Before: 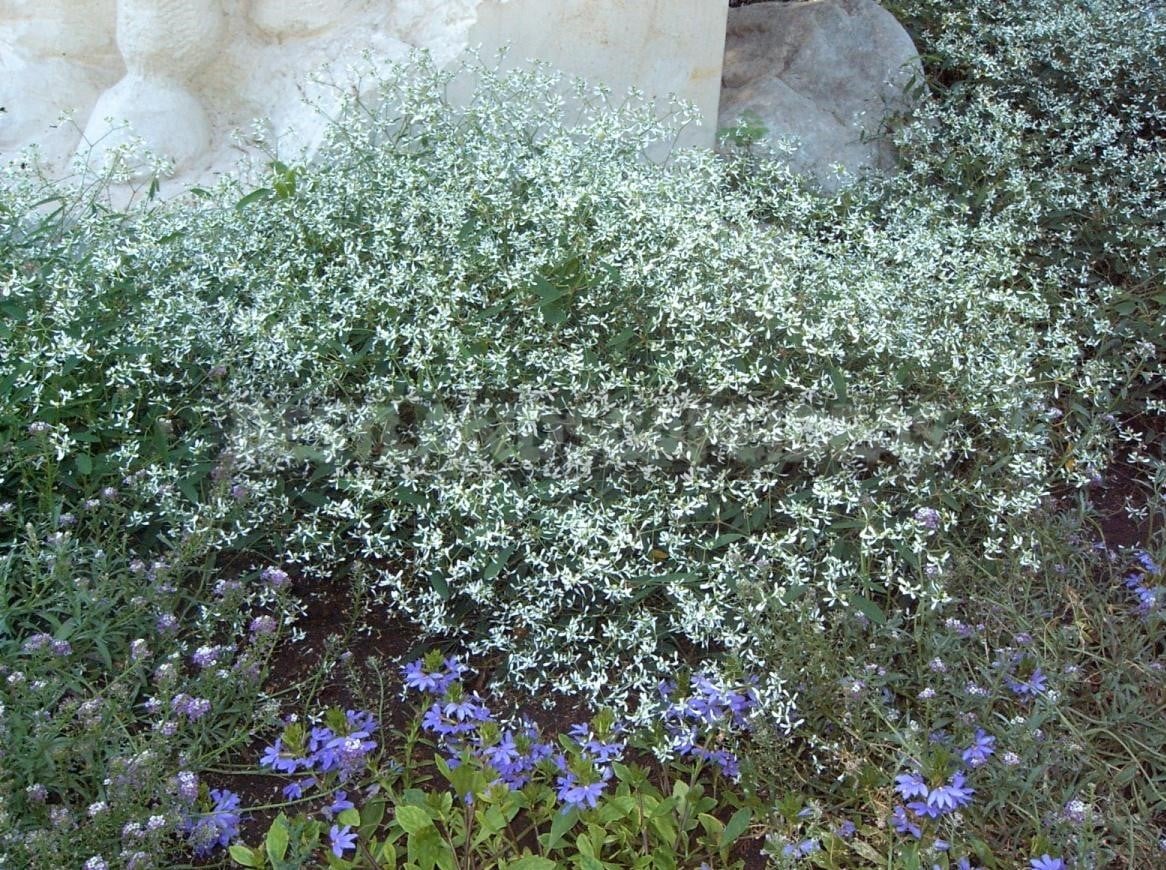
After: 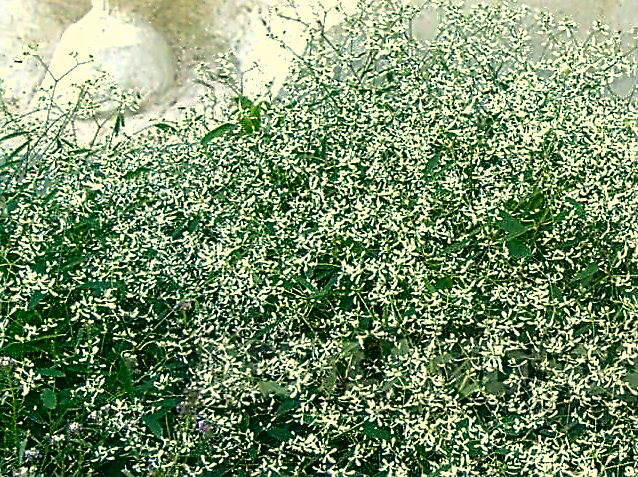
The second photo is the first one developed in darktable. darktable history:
crop and rotate: left 3.047%, top 7.509%, right 42.236%, bottom 37.598%
shadows and highlights: shadows 40, highlights -60
exposure: black level correction 0, exposure 0.5 EV, compensate highlight preservation false
contrast brightness saturation: contrast 0.19, brightness -0.24, saturation 0.11
sharpen: on, module defaults
color correction: highlights a* 5.3, highlights b* 24.26, shadows a* -15.58, shadows b* 4.02
contrast equalizer: y [[0.5, 0.5, 0.5, 0.515, 0.749, 0.84], [0.5 ×6], [0.5 ×6], [0, 0, 0, 0.001, 0.067, 0.262], [0 ×6]]
